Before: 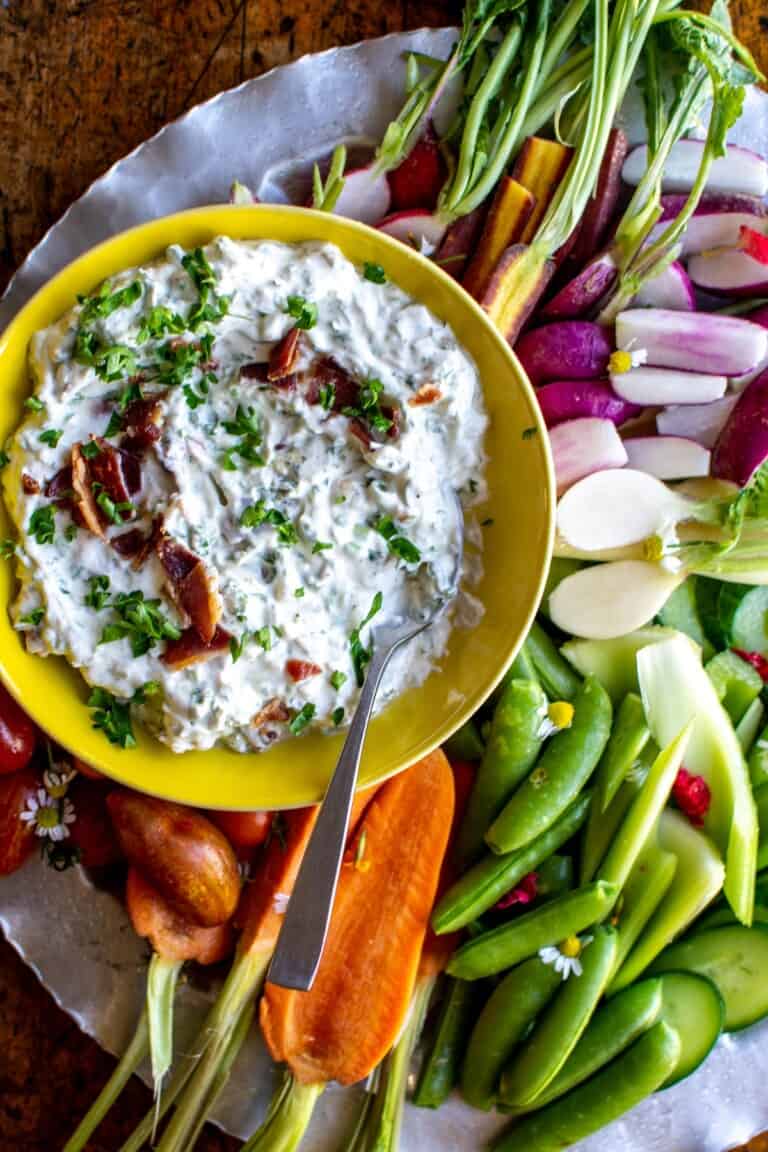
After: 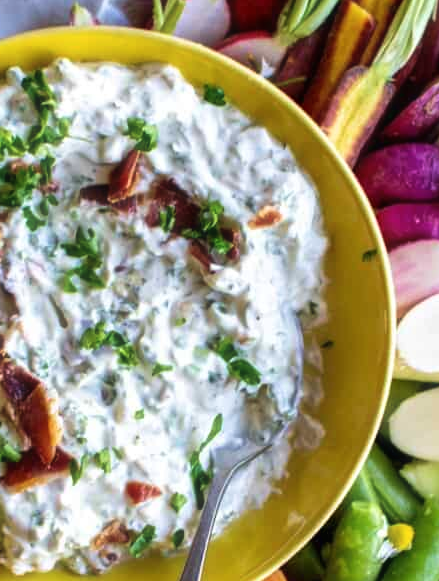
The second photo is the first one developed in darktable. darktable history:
crop: left 20.932%, top 15.471%, right 21.848%, bottom 34.081%
haze removal: strength -0.1, adaptive false
velvia: on, module defaults
